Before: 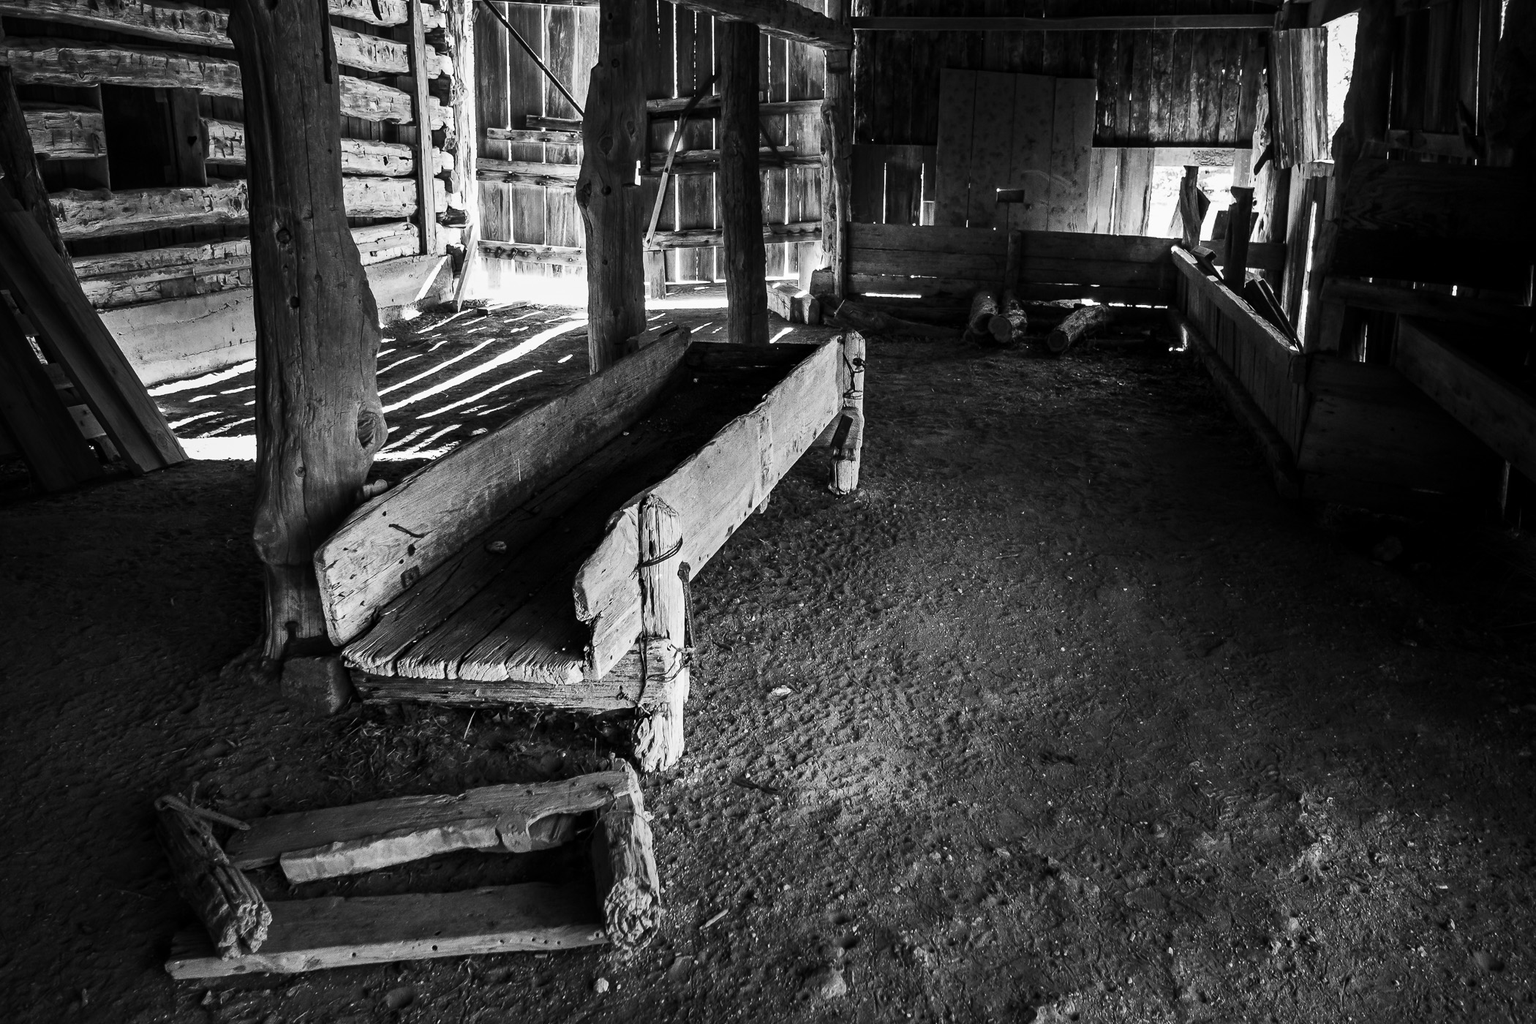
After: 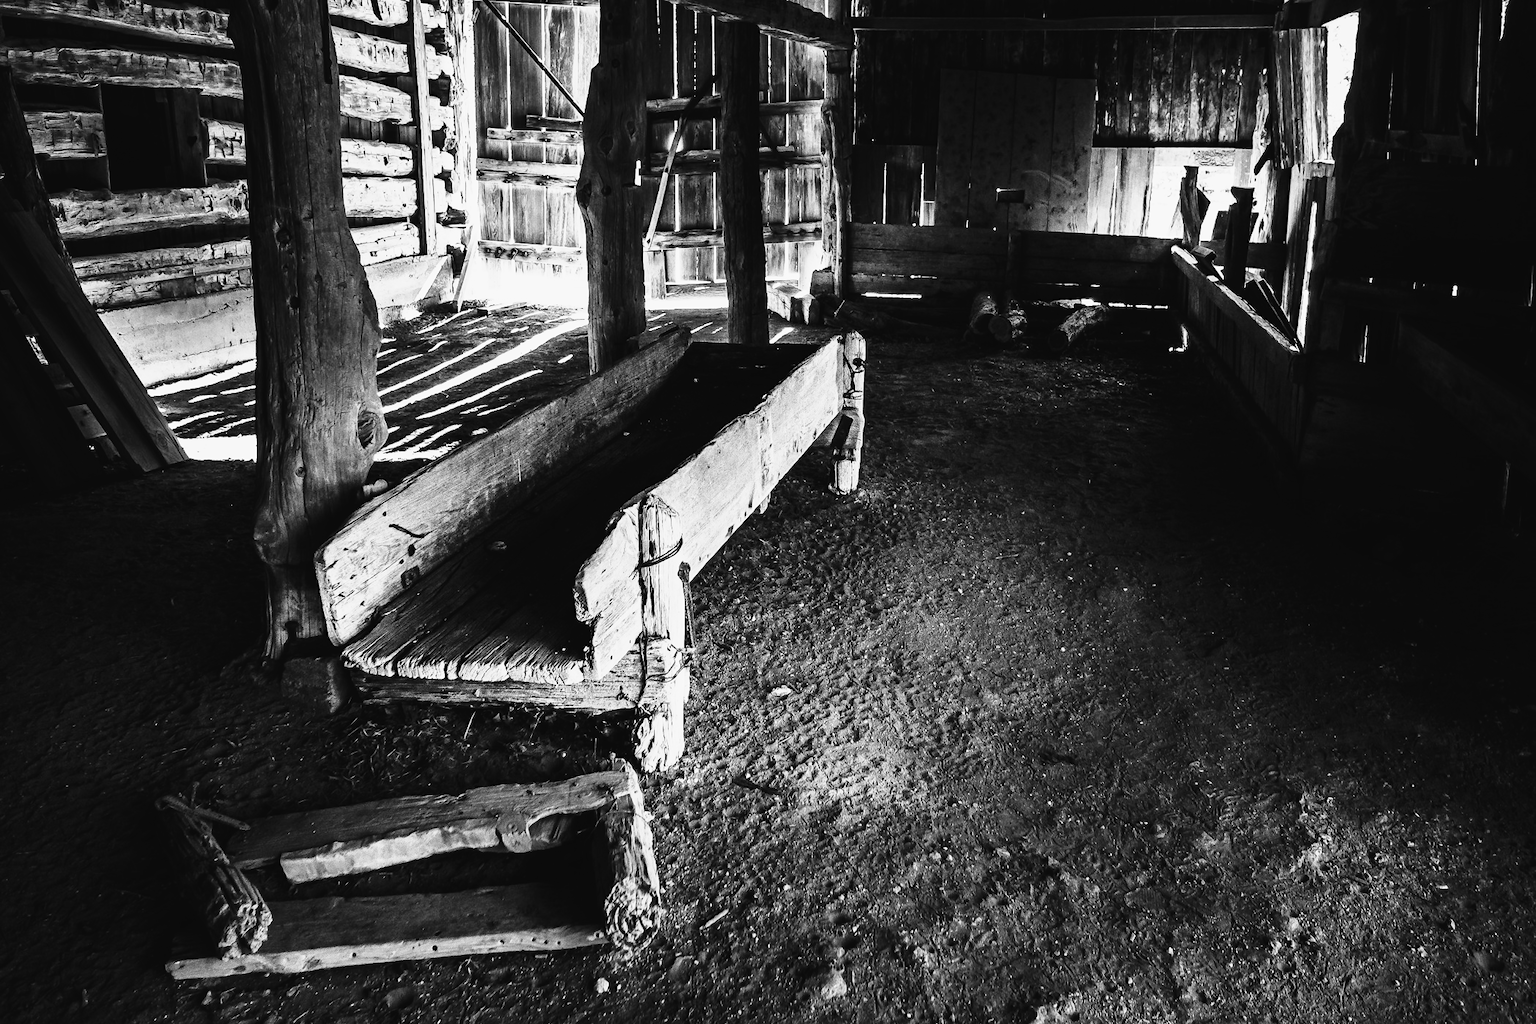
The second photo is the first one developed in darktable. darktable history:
contrast brightness saturation: contrast 0.23, brightness 0.1, saturation 0.29
color correction: highlights a* -7.23, highlights b* -0.161, shadows a* 20.08, shadows b* 11.73
tone curve: curves: ch0 [(0.003, 0.029) (0.037, 0.036) (0.149, 0.117) (0.297, 0.318) (0.422, 0.474) (0.531, 0.6) (0.743, 0.809) (0.889, 0.941) (1, 0.98)]; ch1 [(0, 0) (0.305, 0.325) (0.453, 0.437) (0.482, 0.479) (0.501, 0.5) (0.506, 0.503) (0.564, 0.578) (0.587, 0.625) (0.666, 0.727) (1, 1)]; ch2 [(0, 0) (0.323, 0.277) (0.408, 0.399) (0.45, 0.48) (0.499, 0.502) (0.512, 0.523) (0.57, 0.595) (0.653, 0.671) (0.768, 0.744) (1, 1)], color space Lab, independent channels, preserve colors none
monochrome: on, module defaults
